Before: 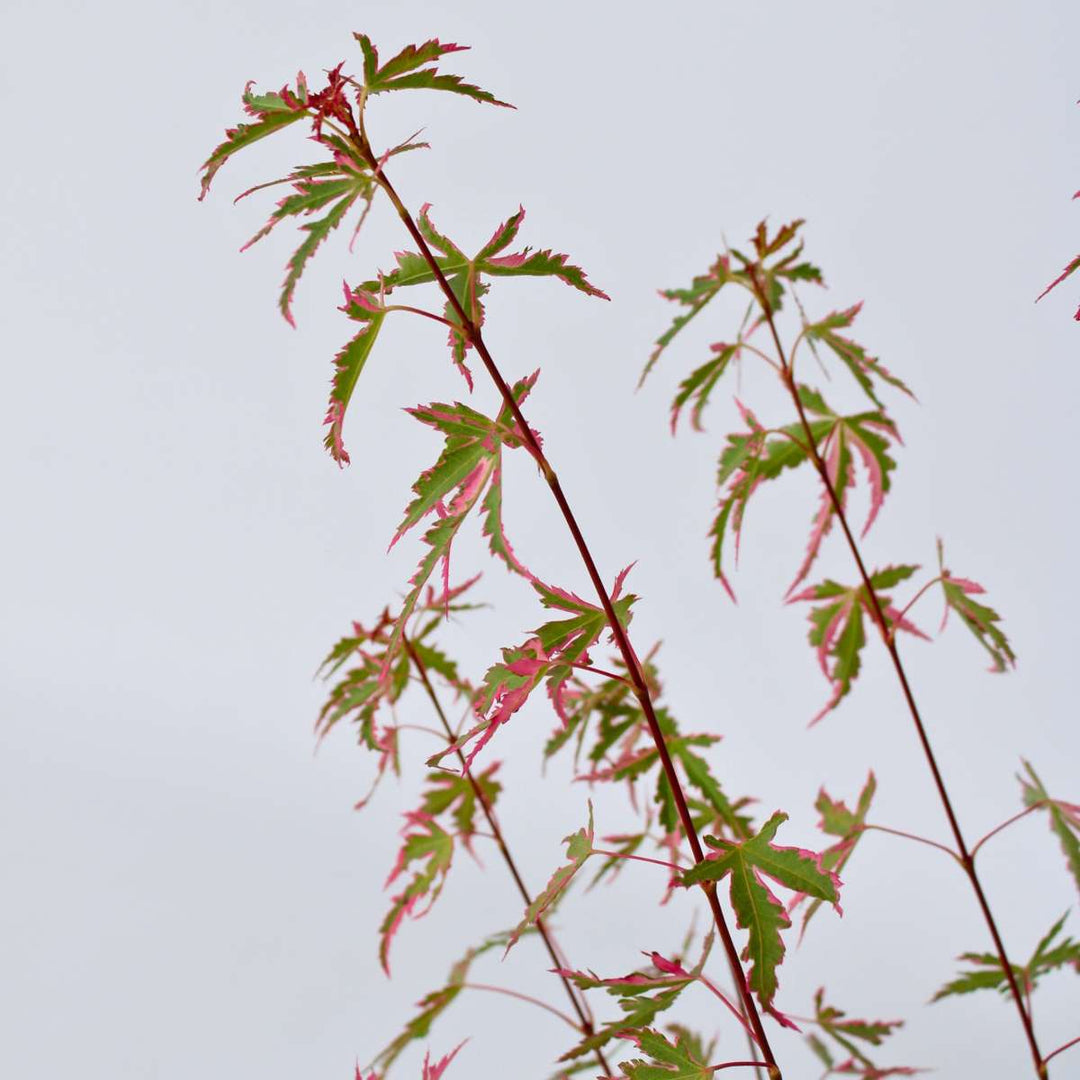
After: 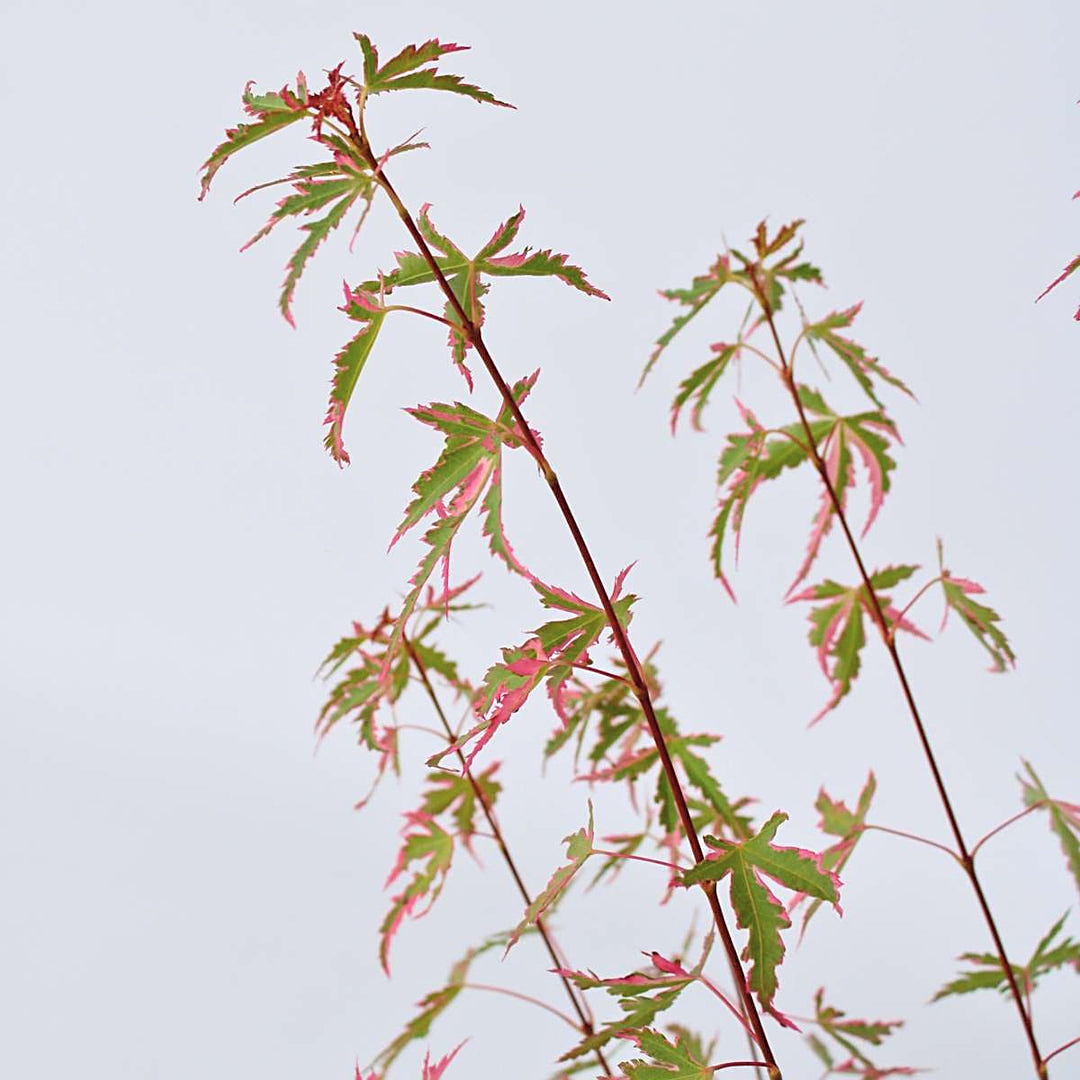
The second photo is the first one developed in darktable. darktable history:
sharpen: on, module defaults
contrast brightness saturation: brightness 0.147
